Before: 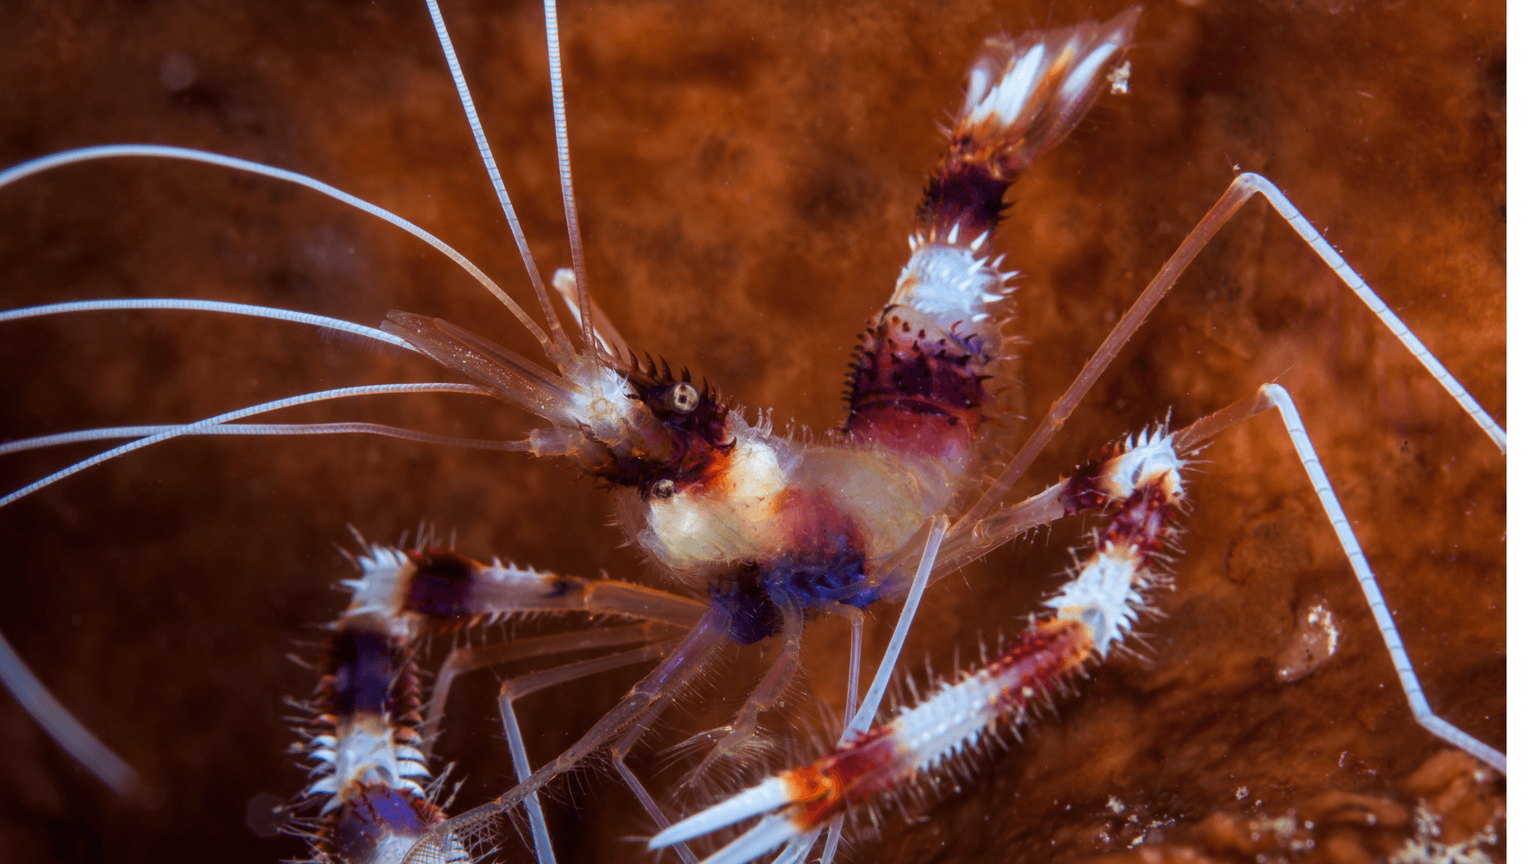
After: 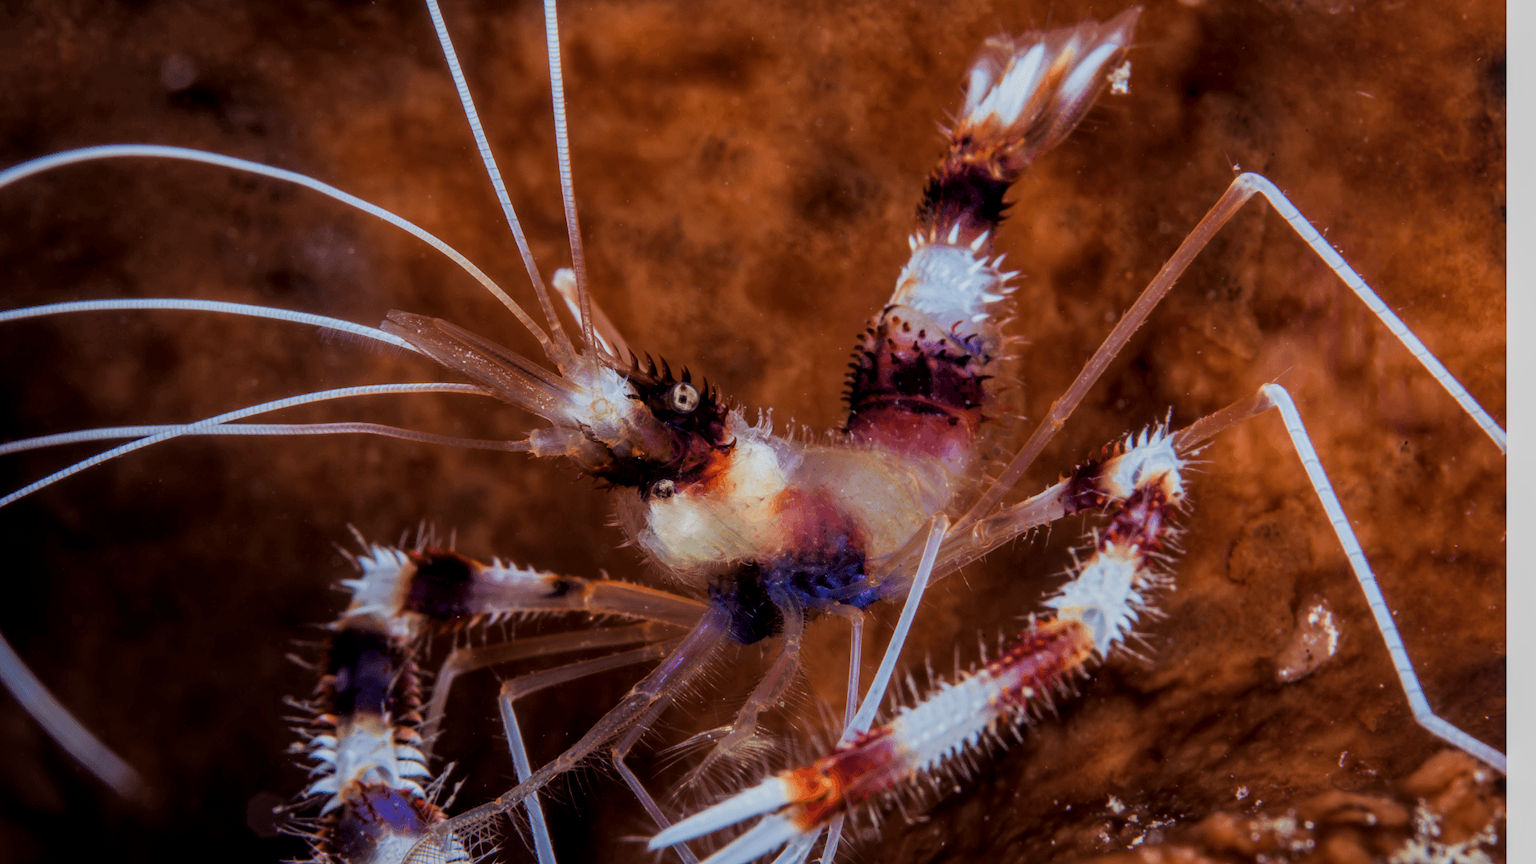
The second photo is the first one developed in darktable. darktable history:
local contrast: on, module defaults
filmic rgb: black relative exposure -7.32 EV, white relative exposure 5.09 EV, hardness 3.2
